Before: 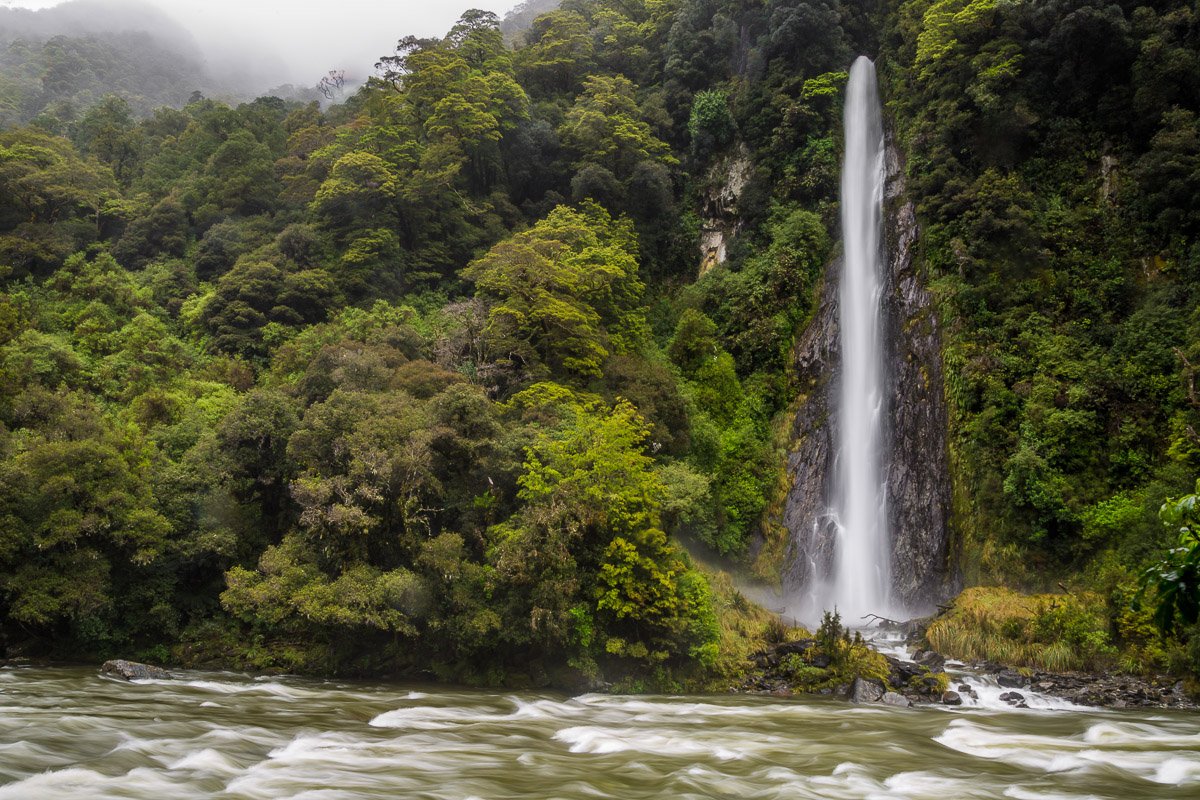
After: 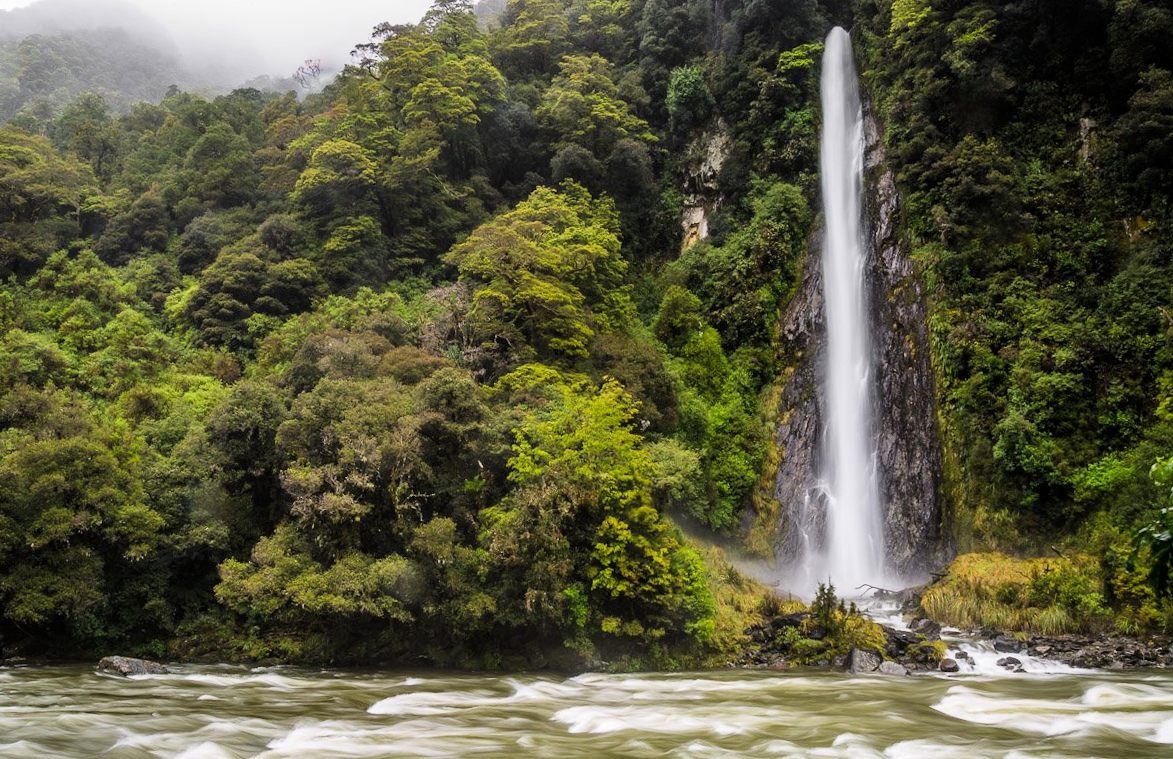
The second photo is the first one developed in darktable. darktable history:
rotate and perspective: rotation -2°, crop left 0.022, crop right 0.978, crop top 0.049, crop bottom 0.951
tone curve: curves: ch0 [(0, 0) (0.004, 0.001) (0.133, 0.112) (0.325, 0.362) (0.832, 0.893) (1, 1)], color space Lab, linked channels, preserve colors none
